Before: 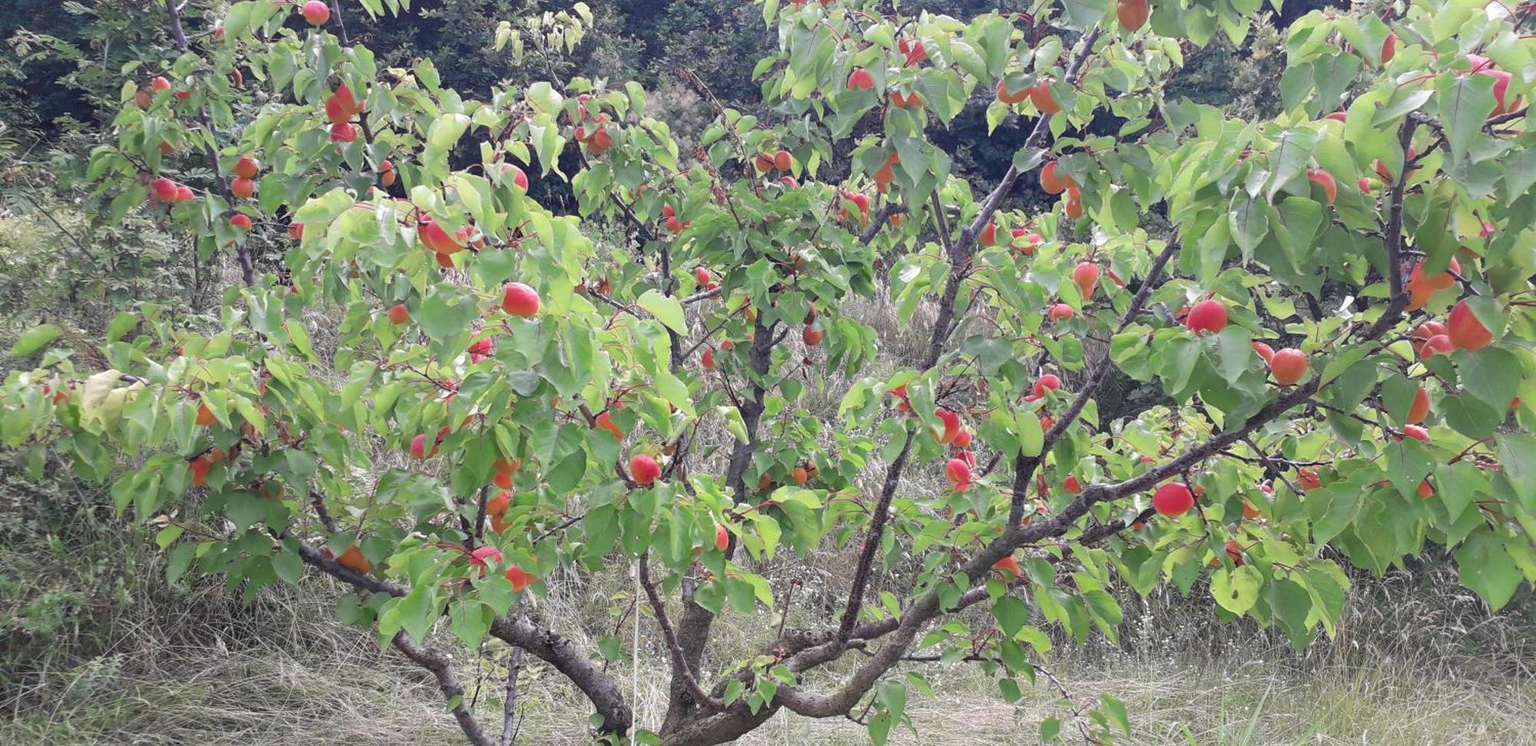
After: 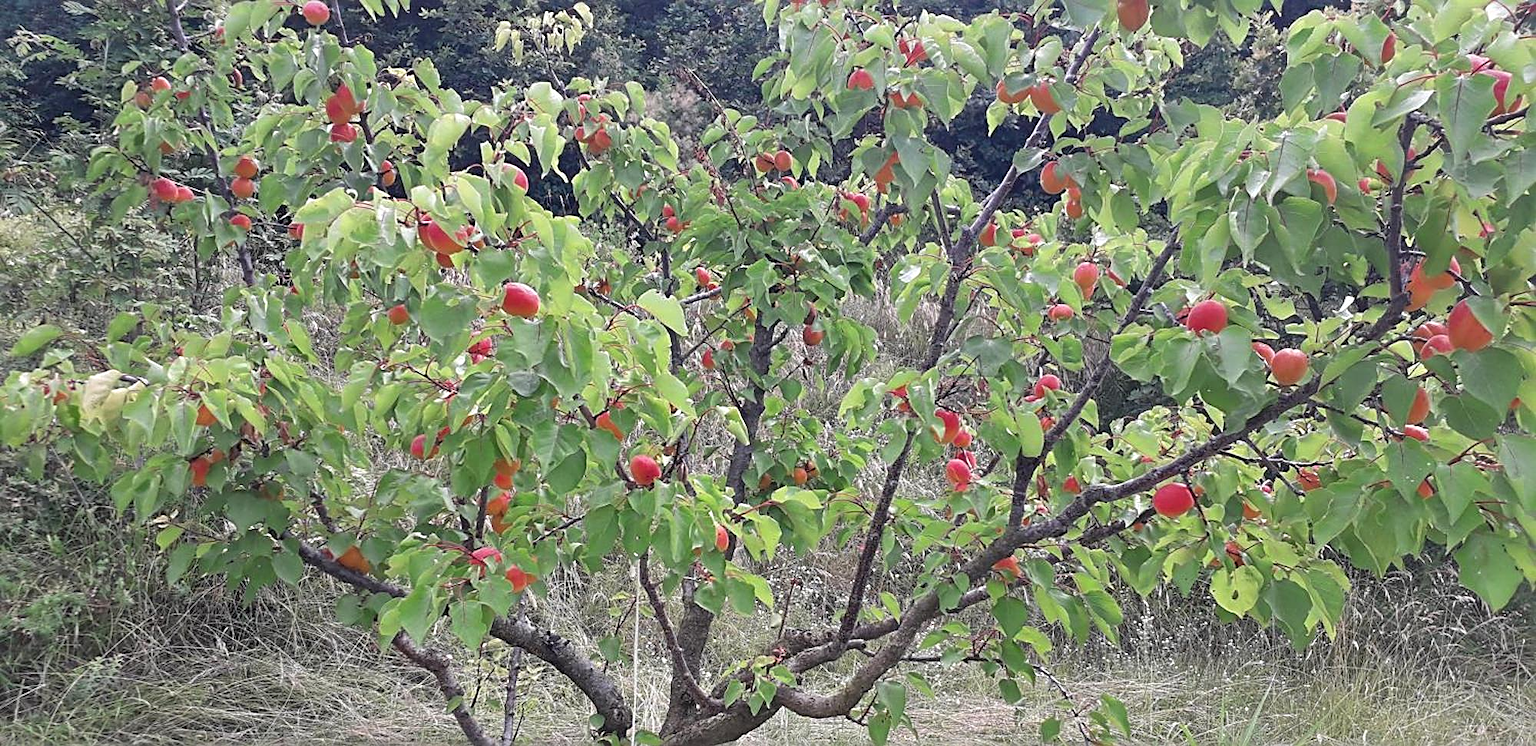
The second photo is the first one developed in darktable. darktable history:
shadows and highlights: shadows 75, highlights -60.85, soften with gaussian
sharpen: radius 2.676, amount 0.669
